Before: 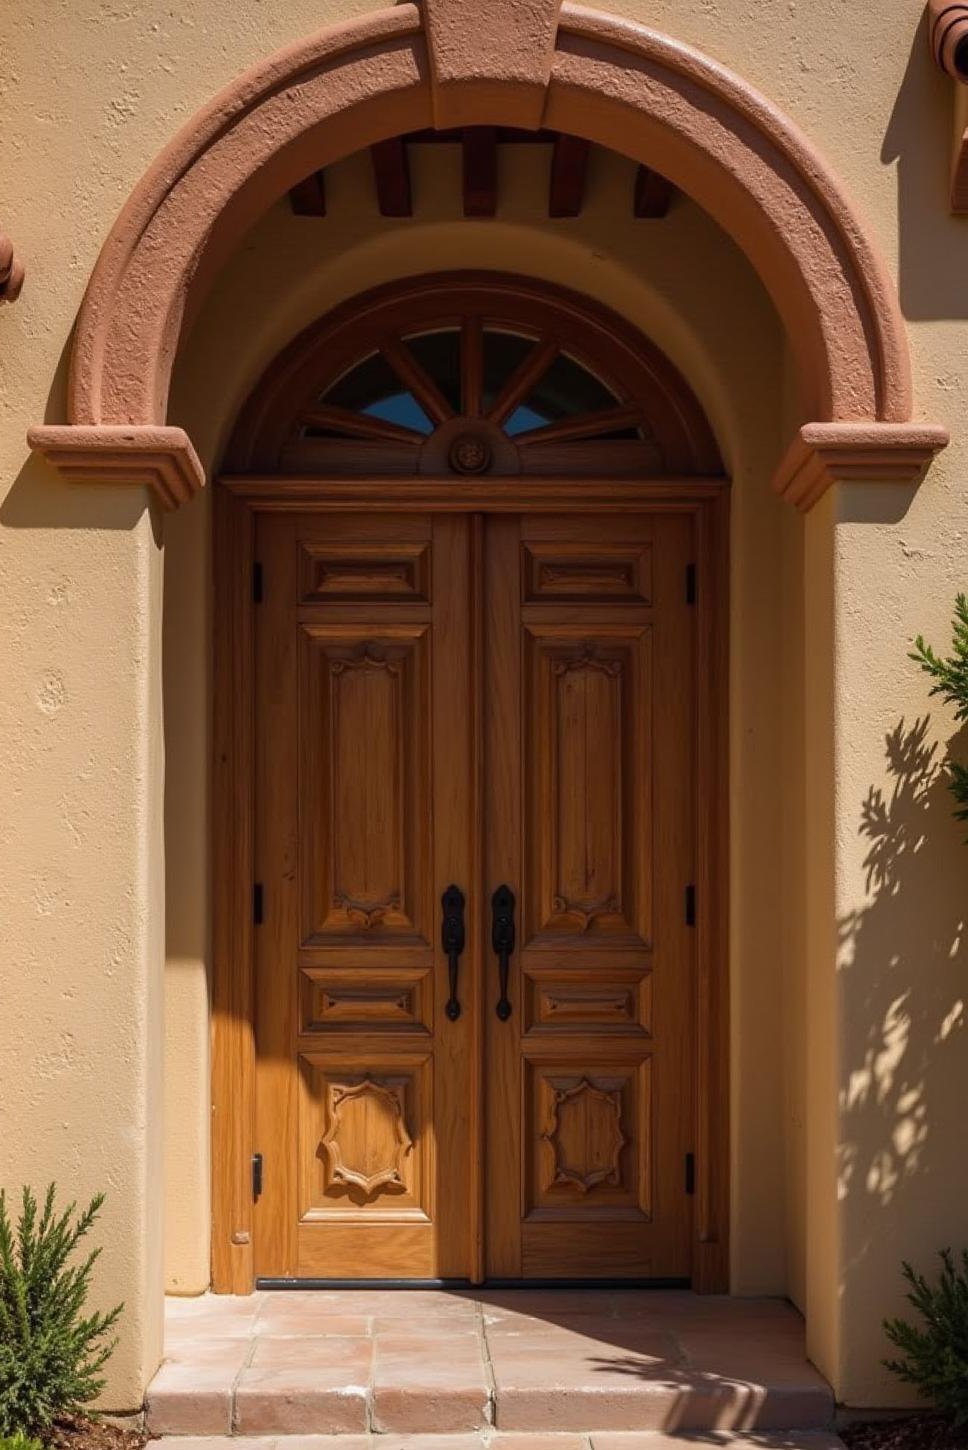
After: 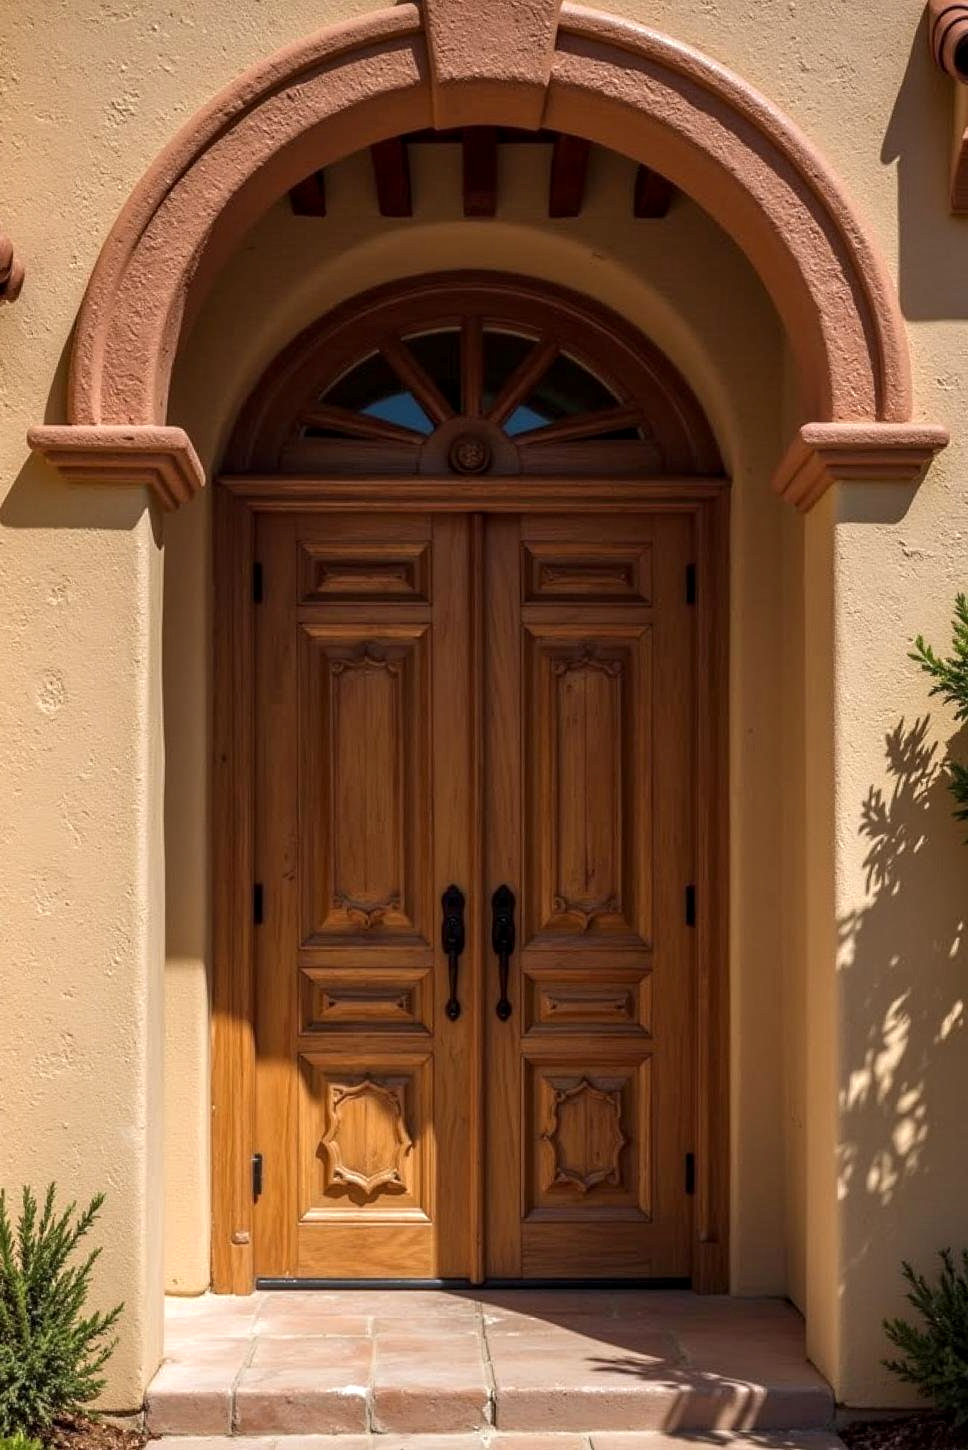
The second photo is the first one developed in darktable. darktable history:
exposure: exposure 0.201 EV, compensate highlight preservation false
local contrast: on, module defaults
